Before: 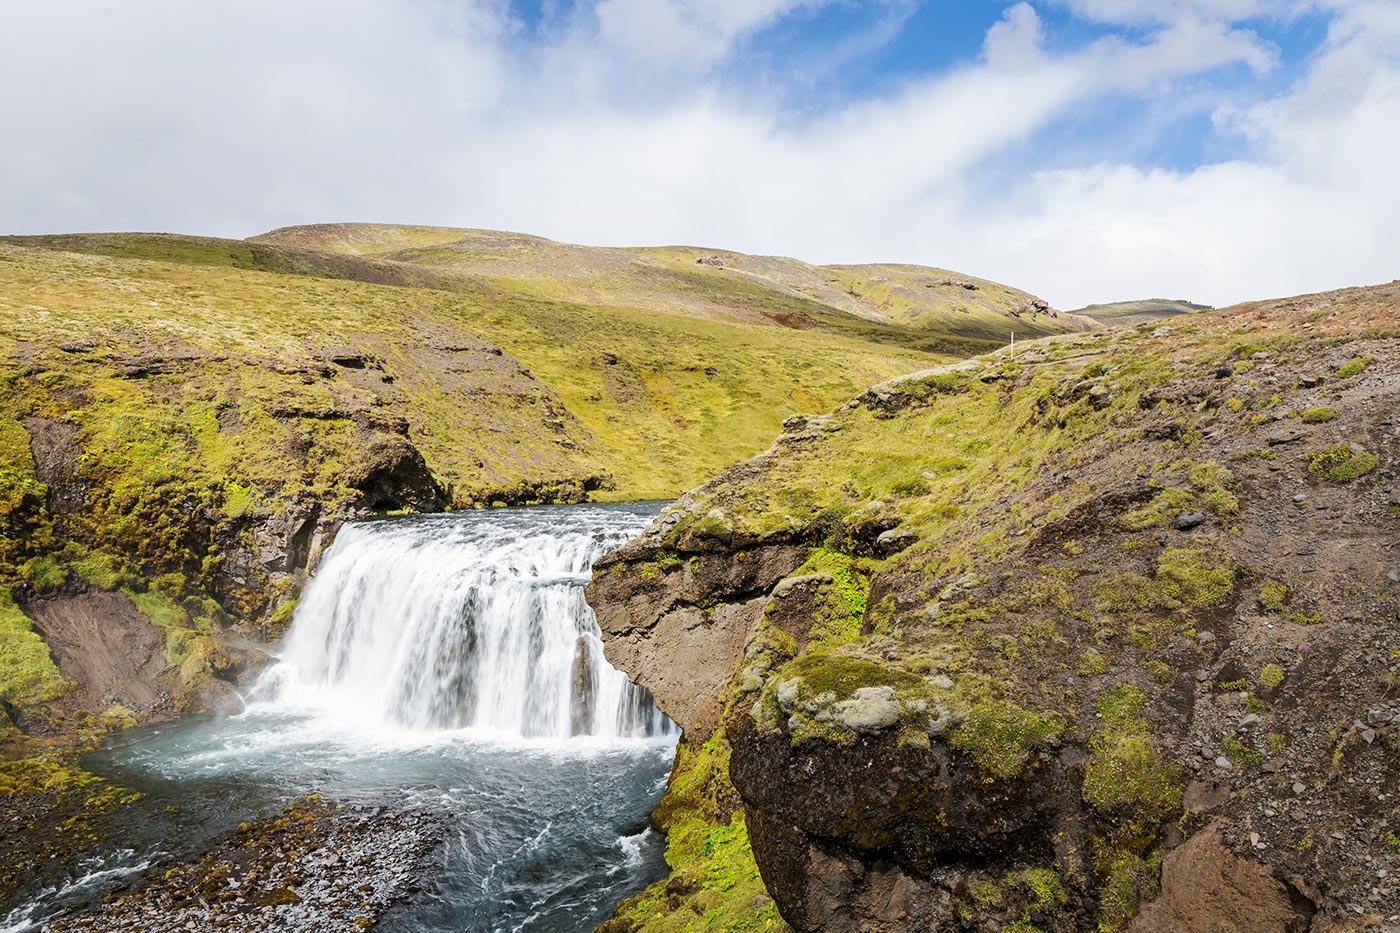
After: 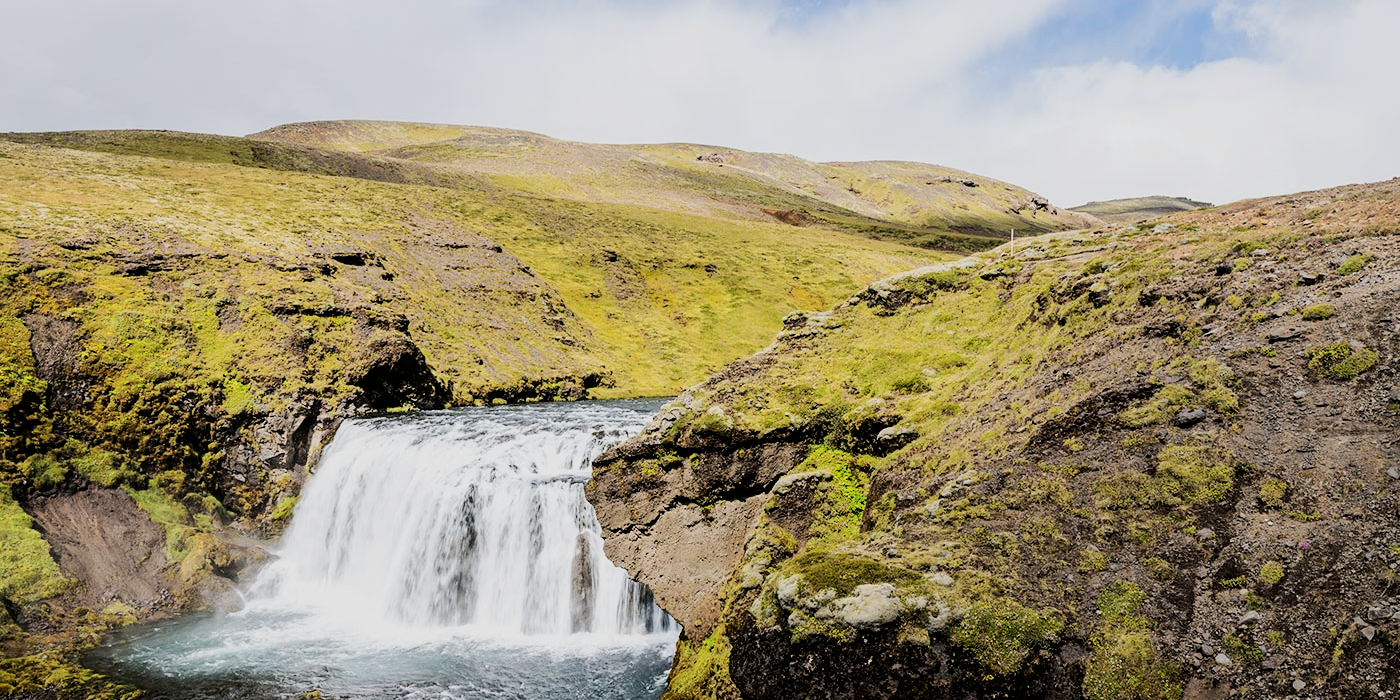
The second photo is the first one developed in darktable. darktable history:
filmic rgb: black relative exposure -5.14 EV, white relative exposure 3.97 EV, threshold 5.99 EV, hardness 2.9, contrast 1.297, highlights saturation mix -30.1%, enable highlight reconstruction true
crop: top 11.055%, bottom 13.873%
